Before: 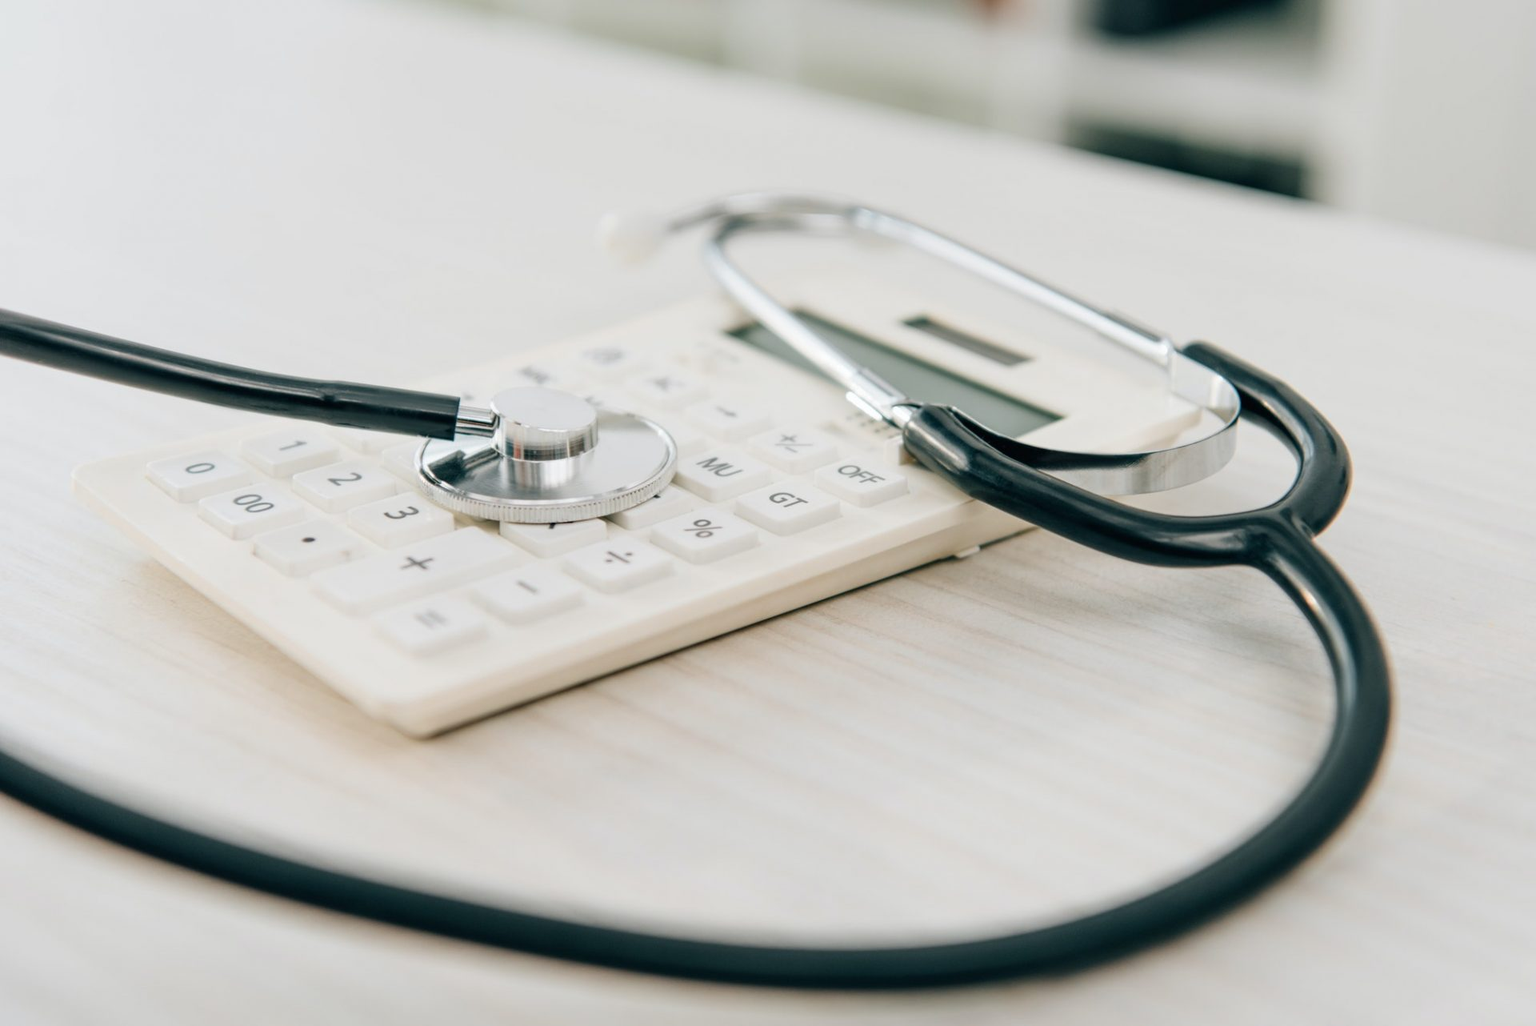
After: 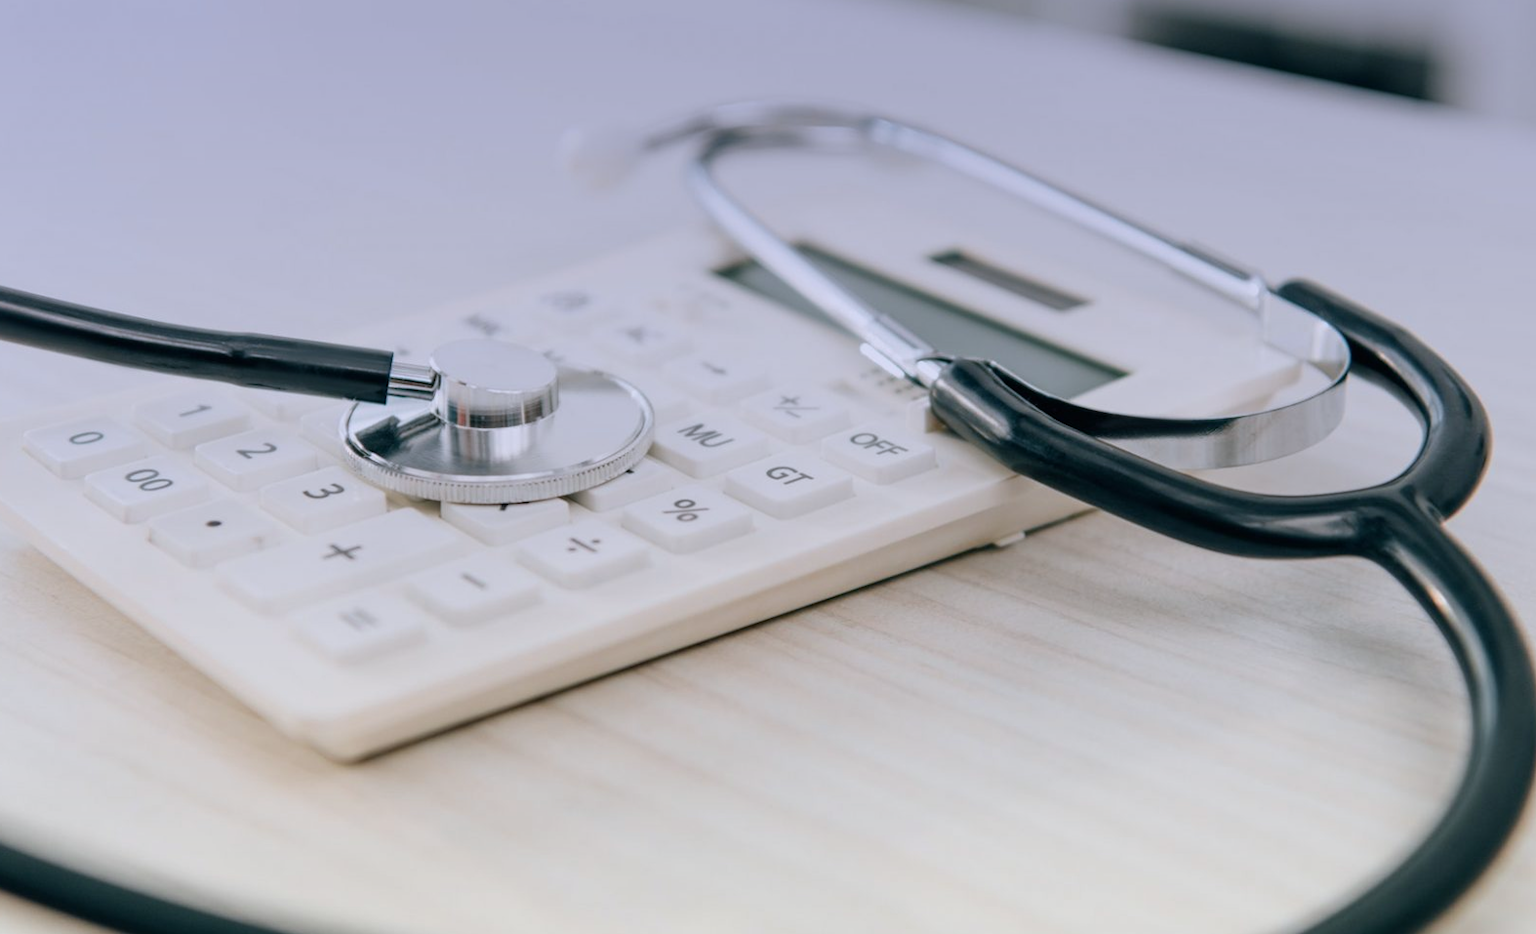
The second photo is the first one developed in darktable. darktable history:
crop: left 7.856%, top 11.836%, right 10.12%, bottom 15.387%
rotate and perspective: lens shift (horizontal) -0.055, automatic cropping off
graduated density: hue 238.83°, saturation 50%
